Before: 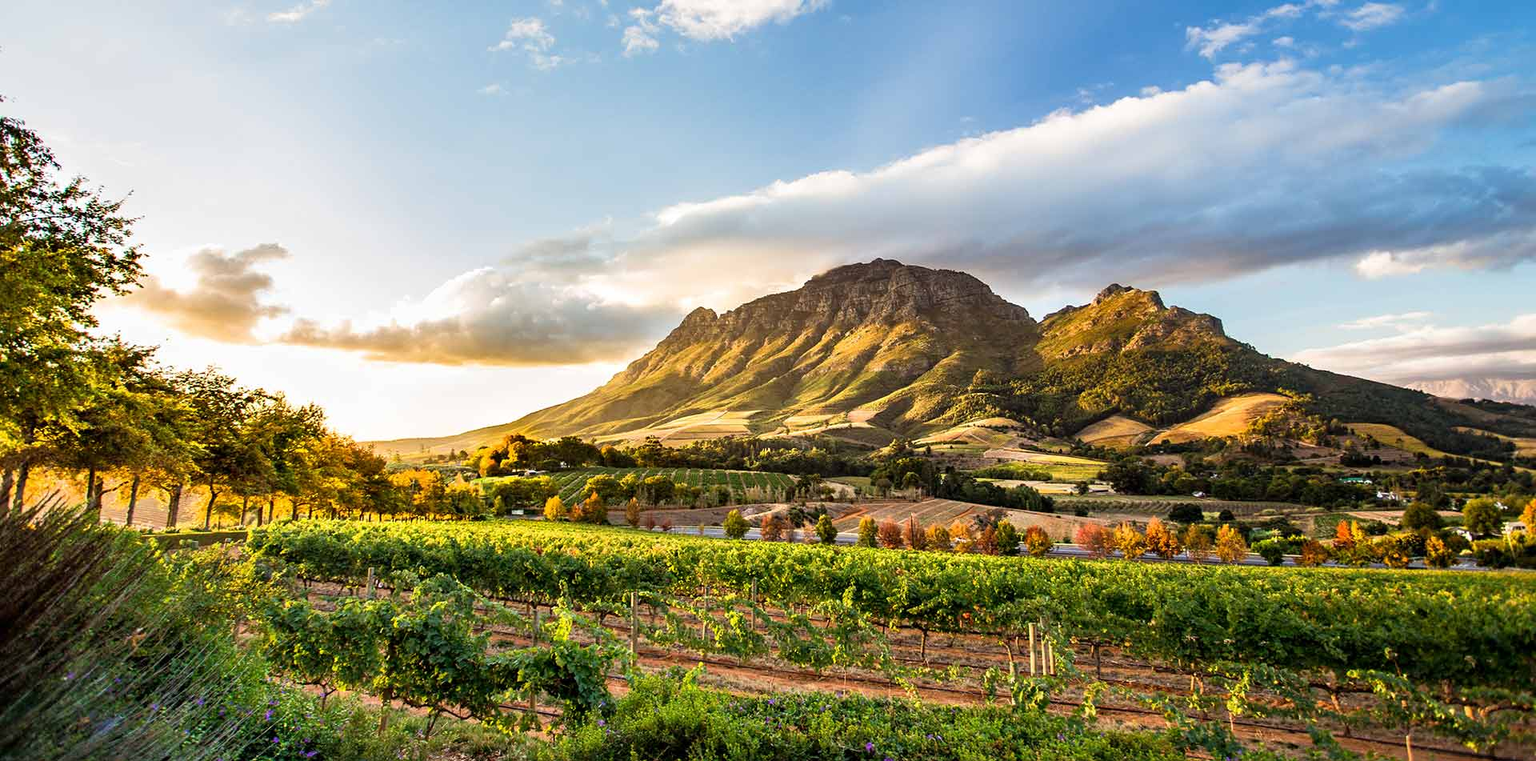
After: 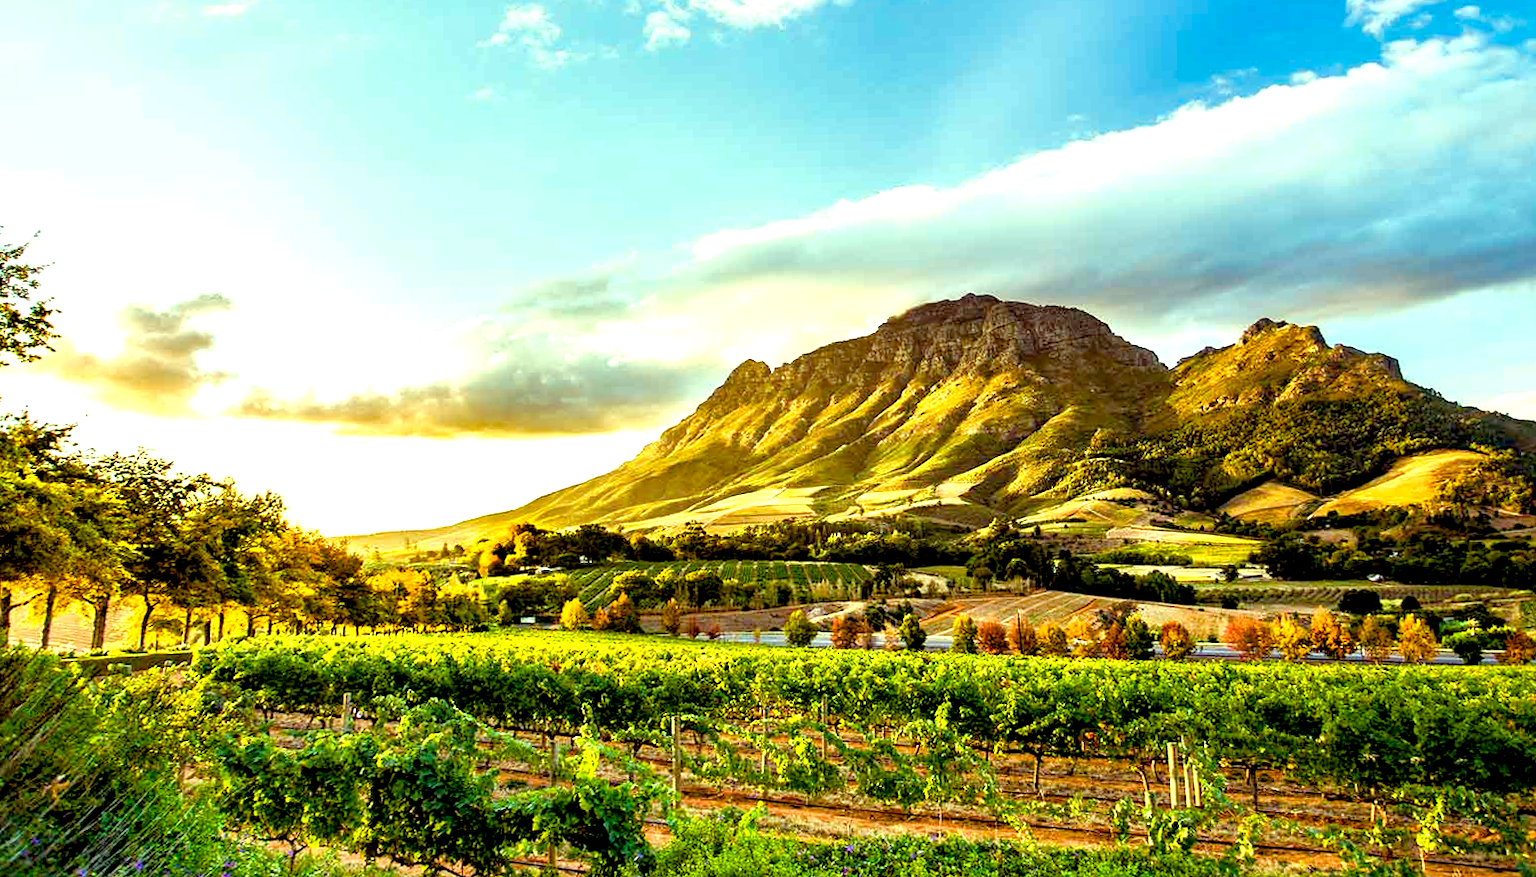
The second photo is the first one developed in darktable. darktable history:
local contrast: mode bilateral grid, contrast 19, coarseness 50, detail 128%, midtone range 0.2
color balance rgb: highlights gain › luminance 15.22%, highlights gain › chroma 7.073%, highlights gain › hue 122.42°, global offset › luminance -1.419%, linear chroma grading › global chroma 1.48%, linear chroma grading › mid-tones -0.876%, perceptual saturation grading › global saturation 27.179%, perceptual saturation grading › highlights -28.378%, perceptual saturation grading › mid-tones 15.304%, perceptual saturation grading › shadows 32.969%, perceptual brilliance grading › global brilliance 10.189%, perceptual brilliance grading › shadows 15.03%
crop and rotate: angle 1.35°, left 4.247%, top 0.415%, right 11.617%, bottom 2.554%
